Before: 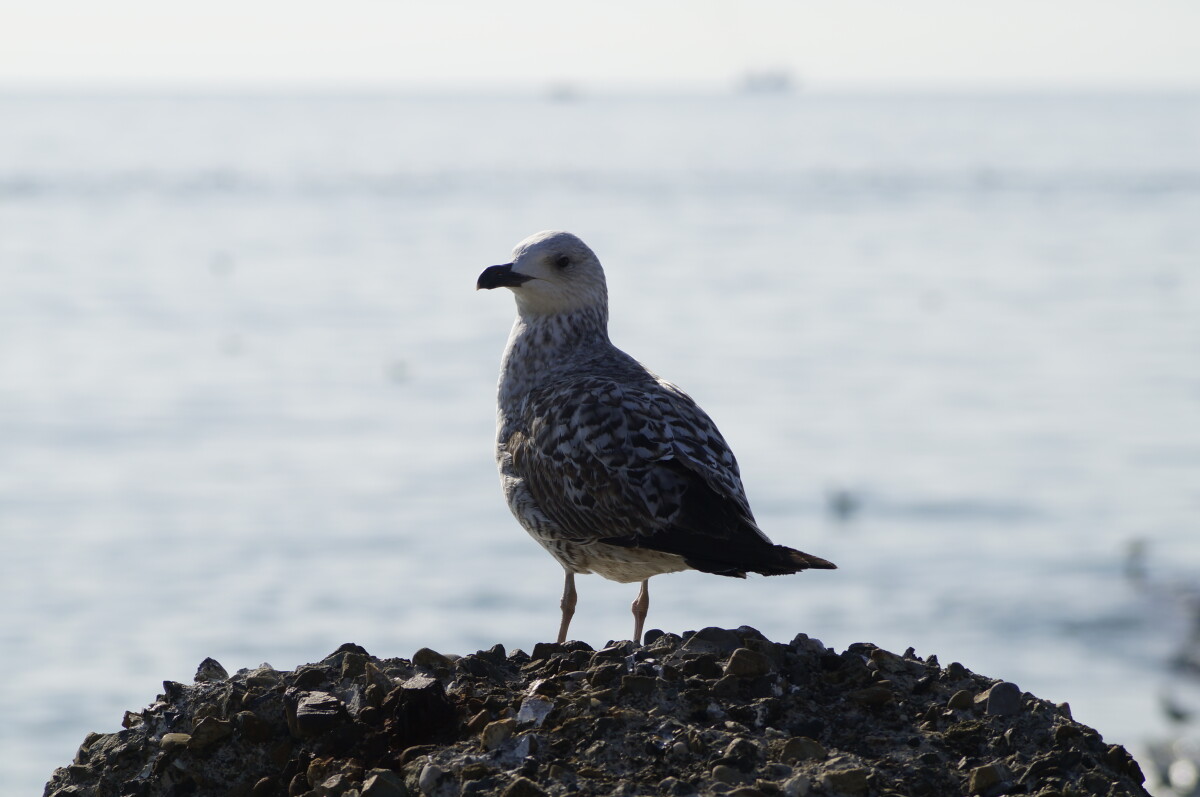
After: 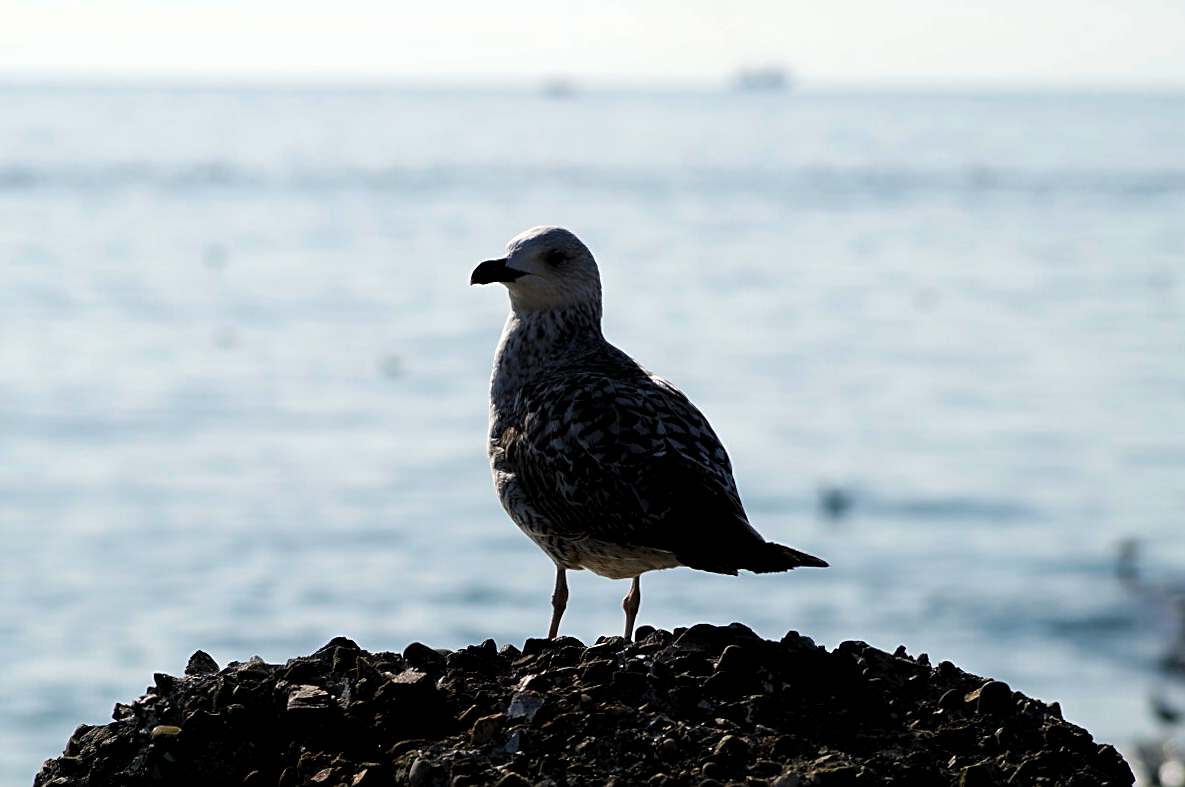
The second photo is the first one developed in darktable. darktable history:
color balance rgb: shadows lift › chroma 0.742%, shadows lift › hue 112.69°, linear chroma grading › global chroma 14.514%, perceptual saturation grading › global saturation 25.126%, global vibrance 24.412%
levels: levels [0.101, 0.578, 0.953]
crop and rotate: angle -0.46°
sharpen: on, module defaults
